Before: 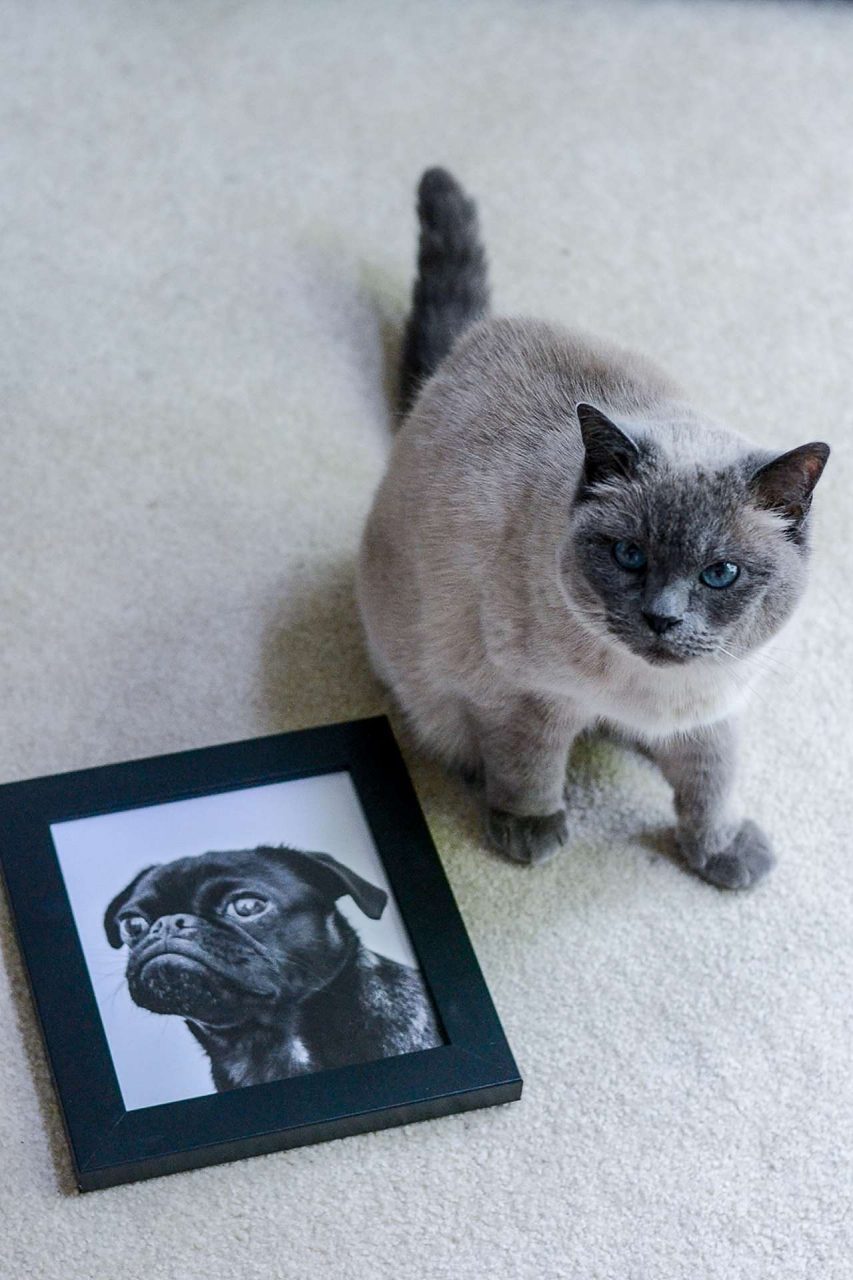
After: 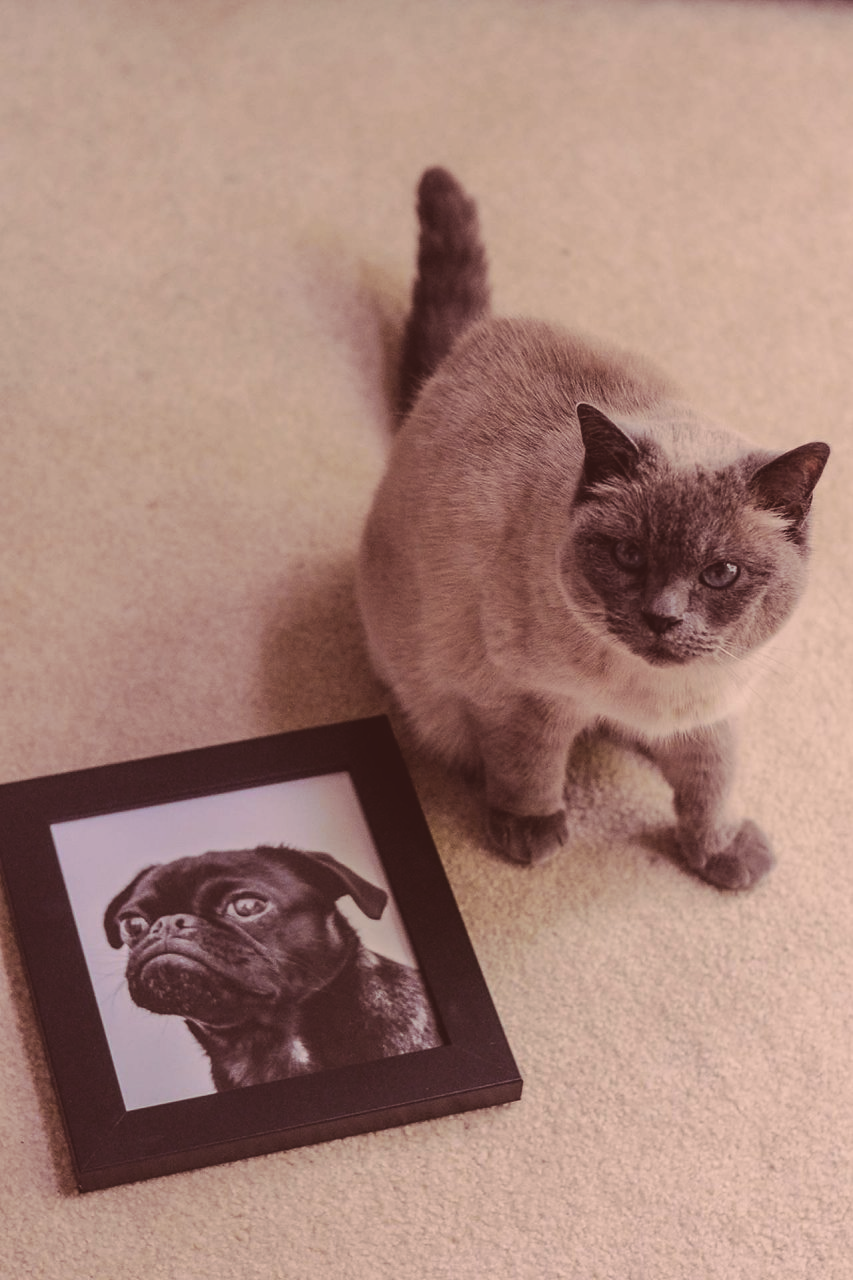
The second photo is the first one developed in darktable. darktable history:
split-toning: on, module defaults
color balance rgb: shadows lift › luminance -5%, shadows lift › chroma 1.1%, shadows lift › hue 219°, power › luminance 10%, power › chroma 2.83%, power › hue 60°, highlights gain › chroma 4.52%, highlights gain › hue 33.33°, saturation formula JzAzBz (2021)
white balance: red 1.009, blue 0.985
exposure: black level correction -0.015, exposure -0.5 EV, compensate highlight preservation false
